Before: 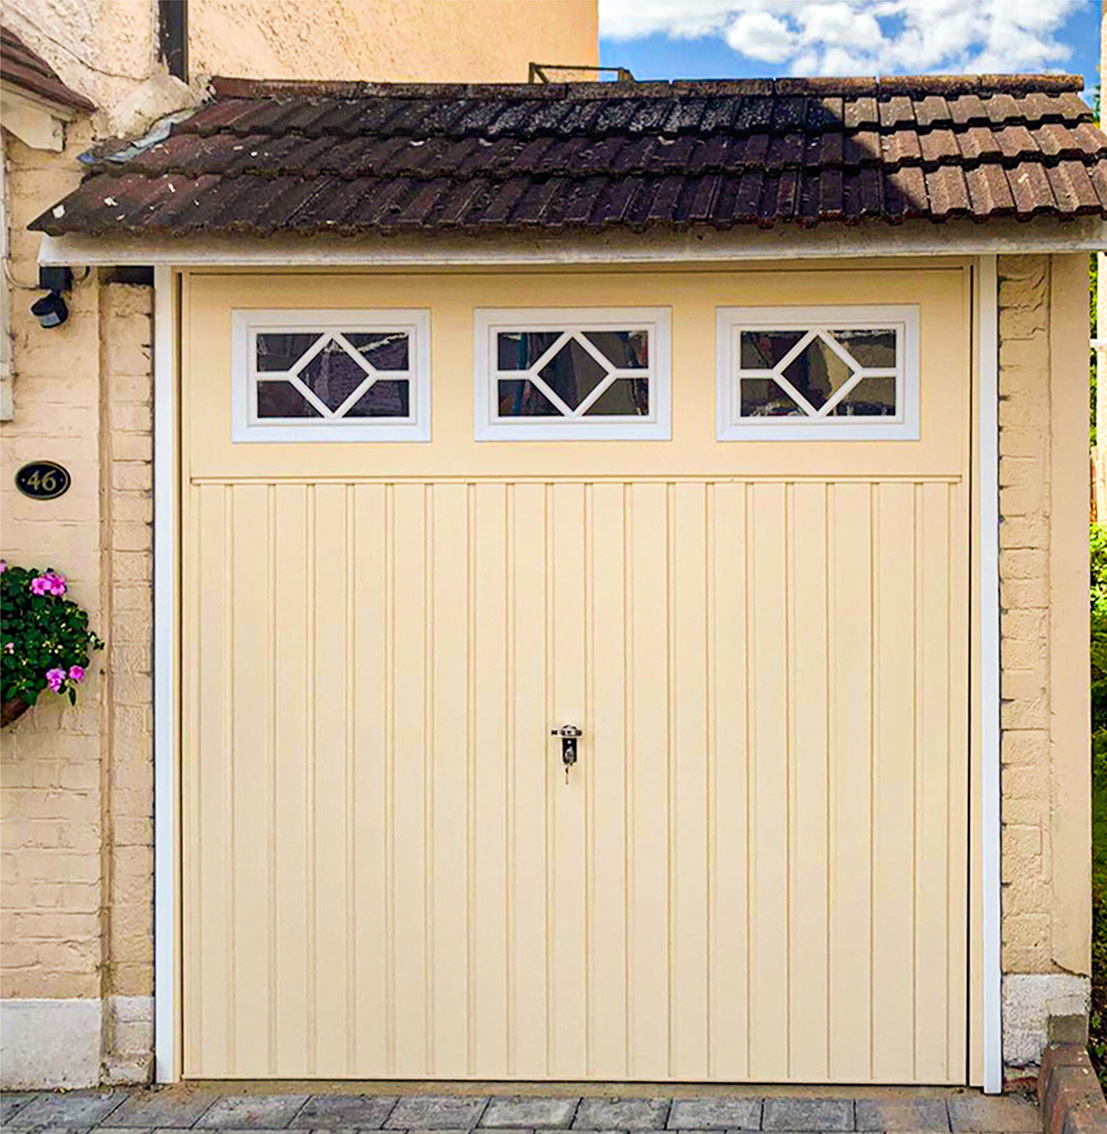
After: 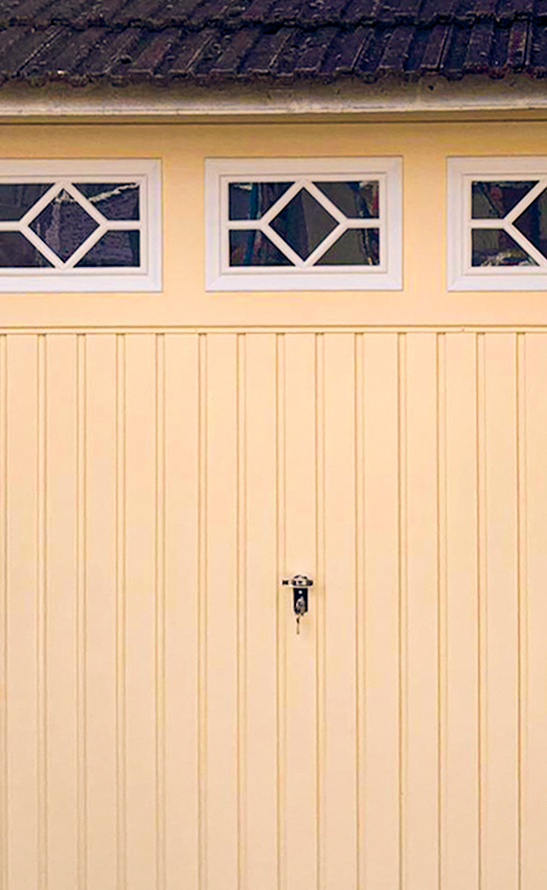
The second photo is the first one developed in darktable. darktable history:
crop and rotate: angle 0.02°, left 24.353%, top 13.219%, right 26.156%, bottom 8.224%
color balance rgb: shadows lift › hue 87.51°, highlights gain › chroma 3.21%, highlights gain › hue 55.1°, global offset › chroma 0.15%, global offset › hue 253.66°, linear chroma grading › global chroma 0.5%
